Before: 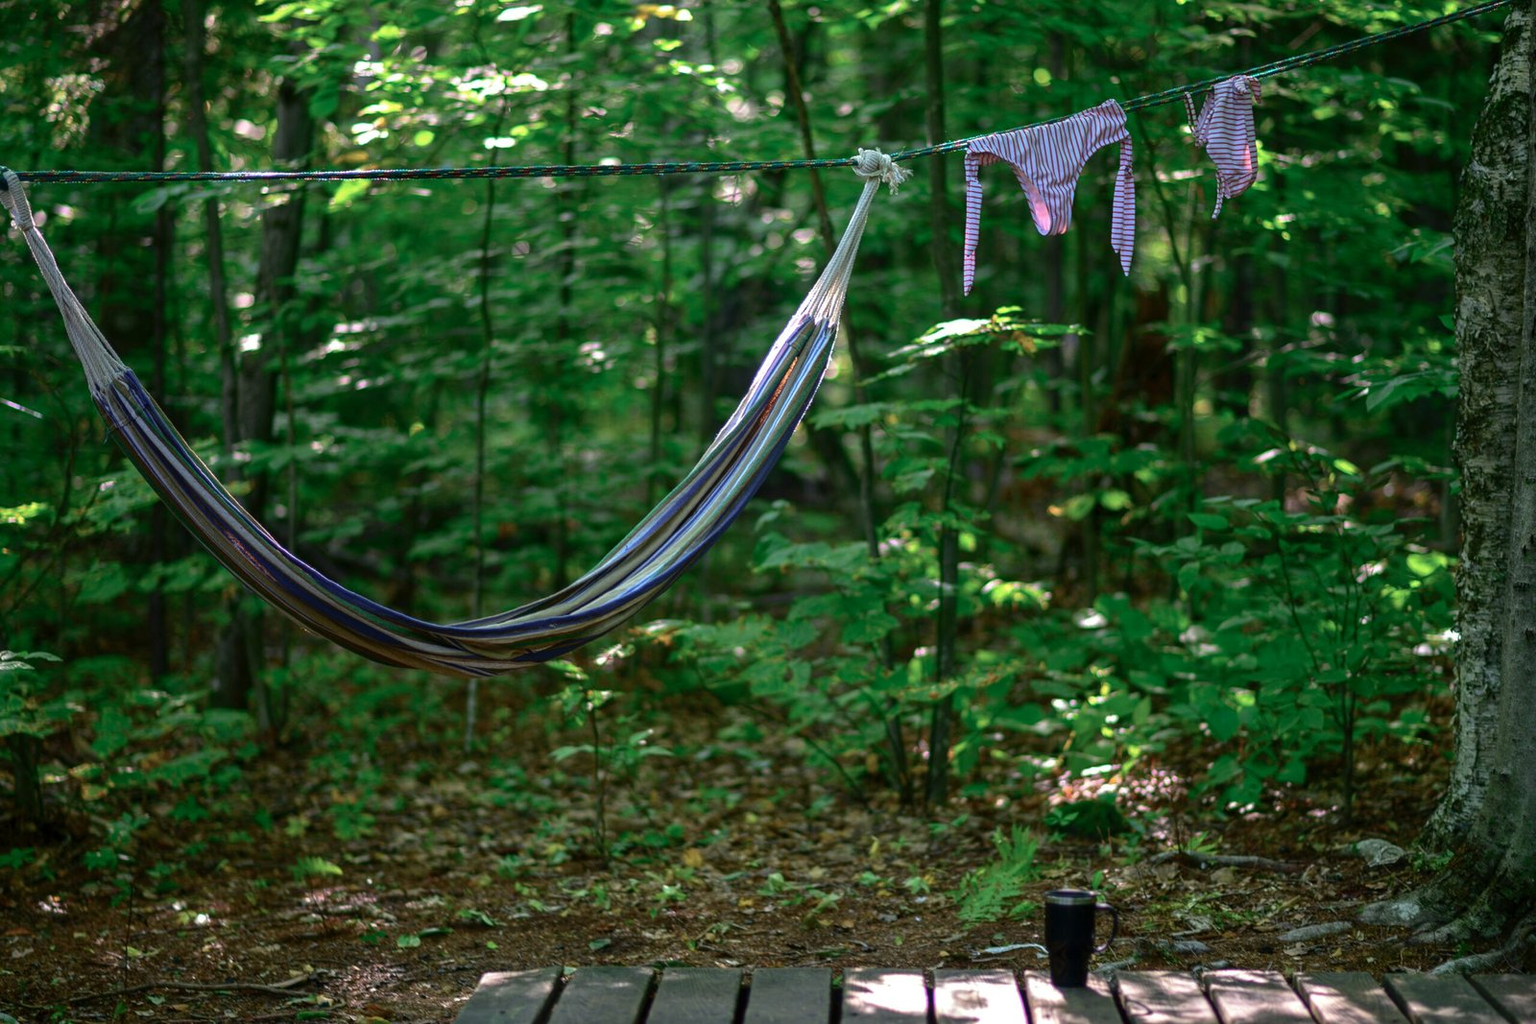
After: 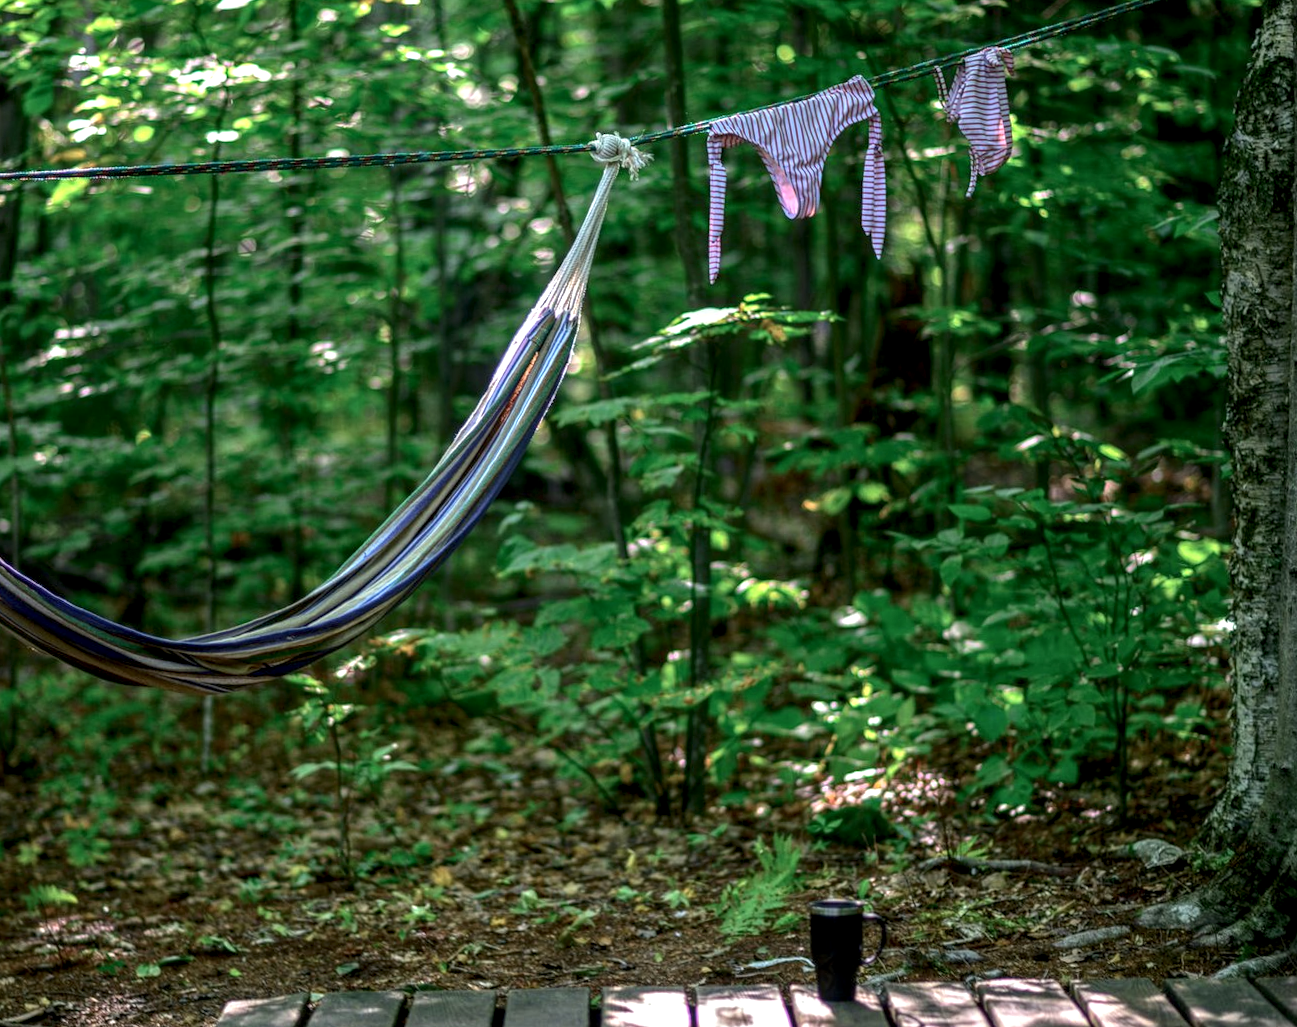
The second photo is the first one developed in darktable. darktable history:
crop: left 17.582%, bottom 0.031%
exposure: exposure 0.127 EV, compensate highlight preservation false
rotate and perspective: rotation -1.42°, crop left 0.016, crop right 0.984, crop top 0.035, crop bottom 0.965
local contrast: highlights 20%, detail 150%
